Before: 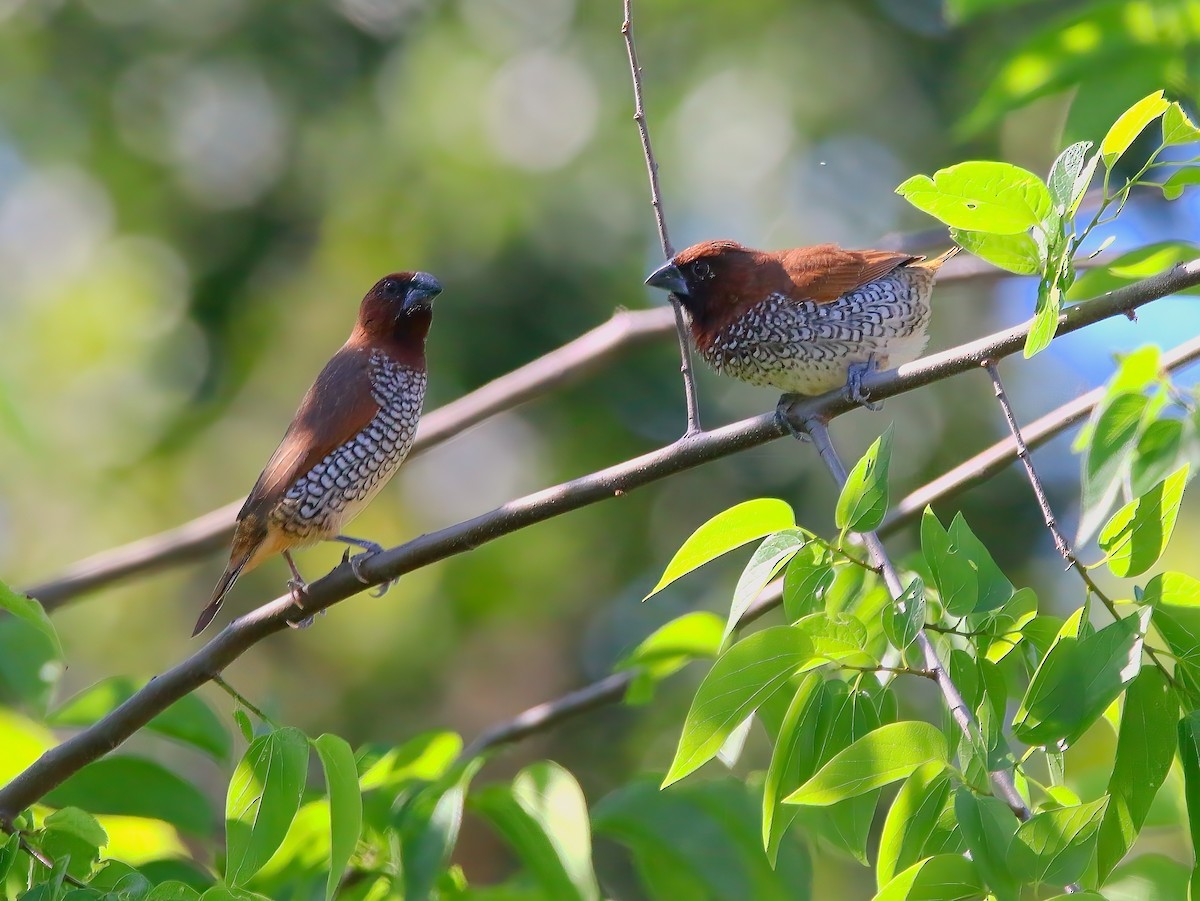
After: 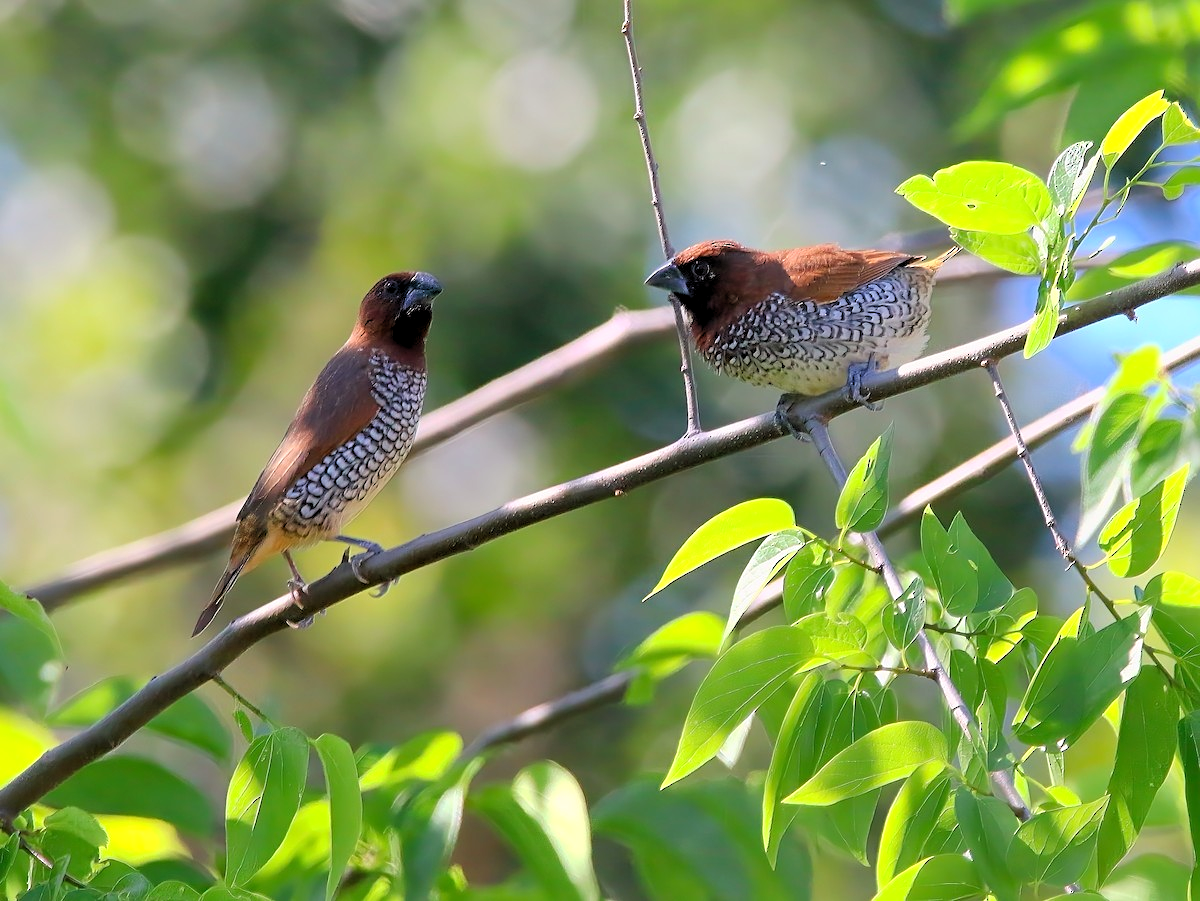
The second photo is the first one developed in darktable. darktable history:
rgb levels: levels [[0.01, 0.419, 0.839], [0, 0.5, 1], [0, 0.5, 1]]
sharpen: amount 0.2
